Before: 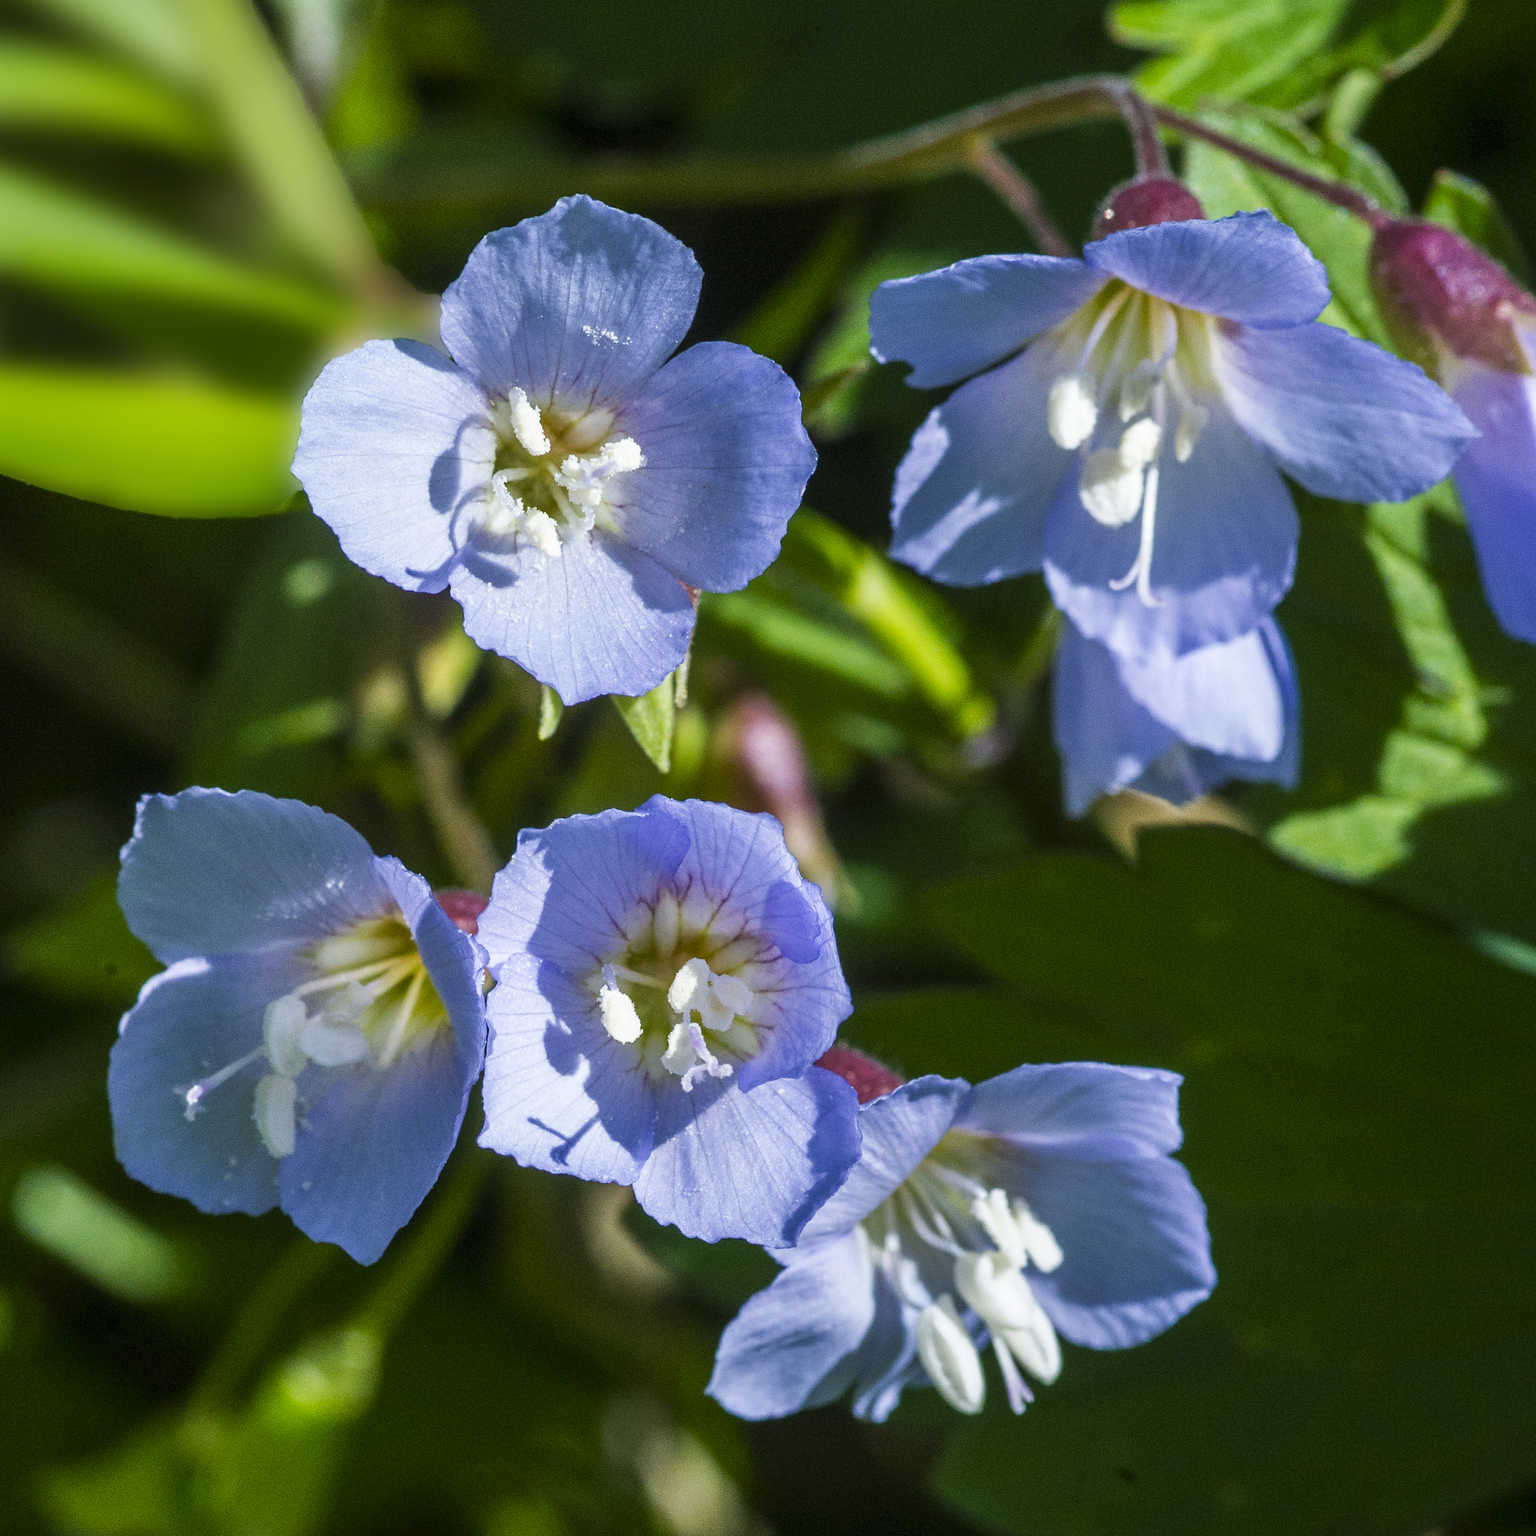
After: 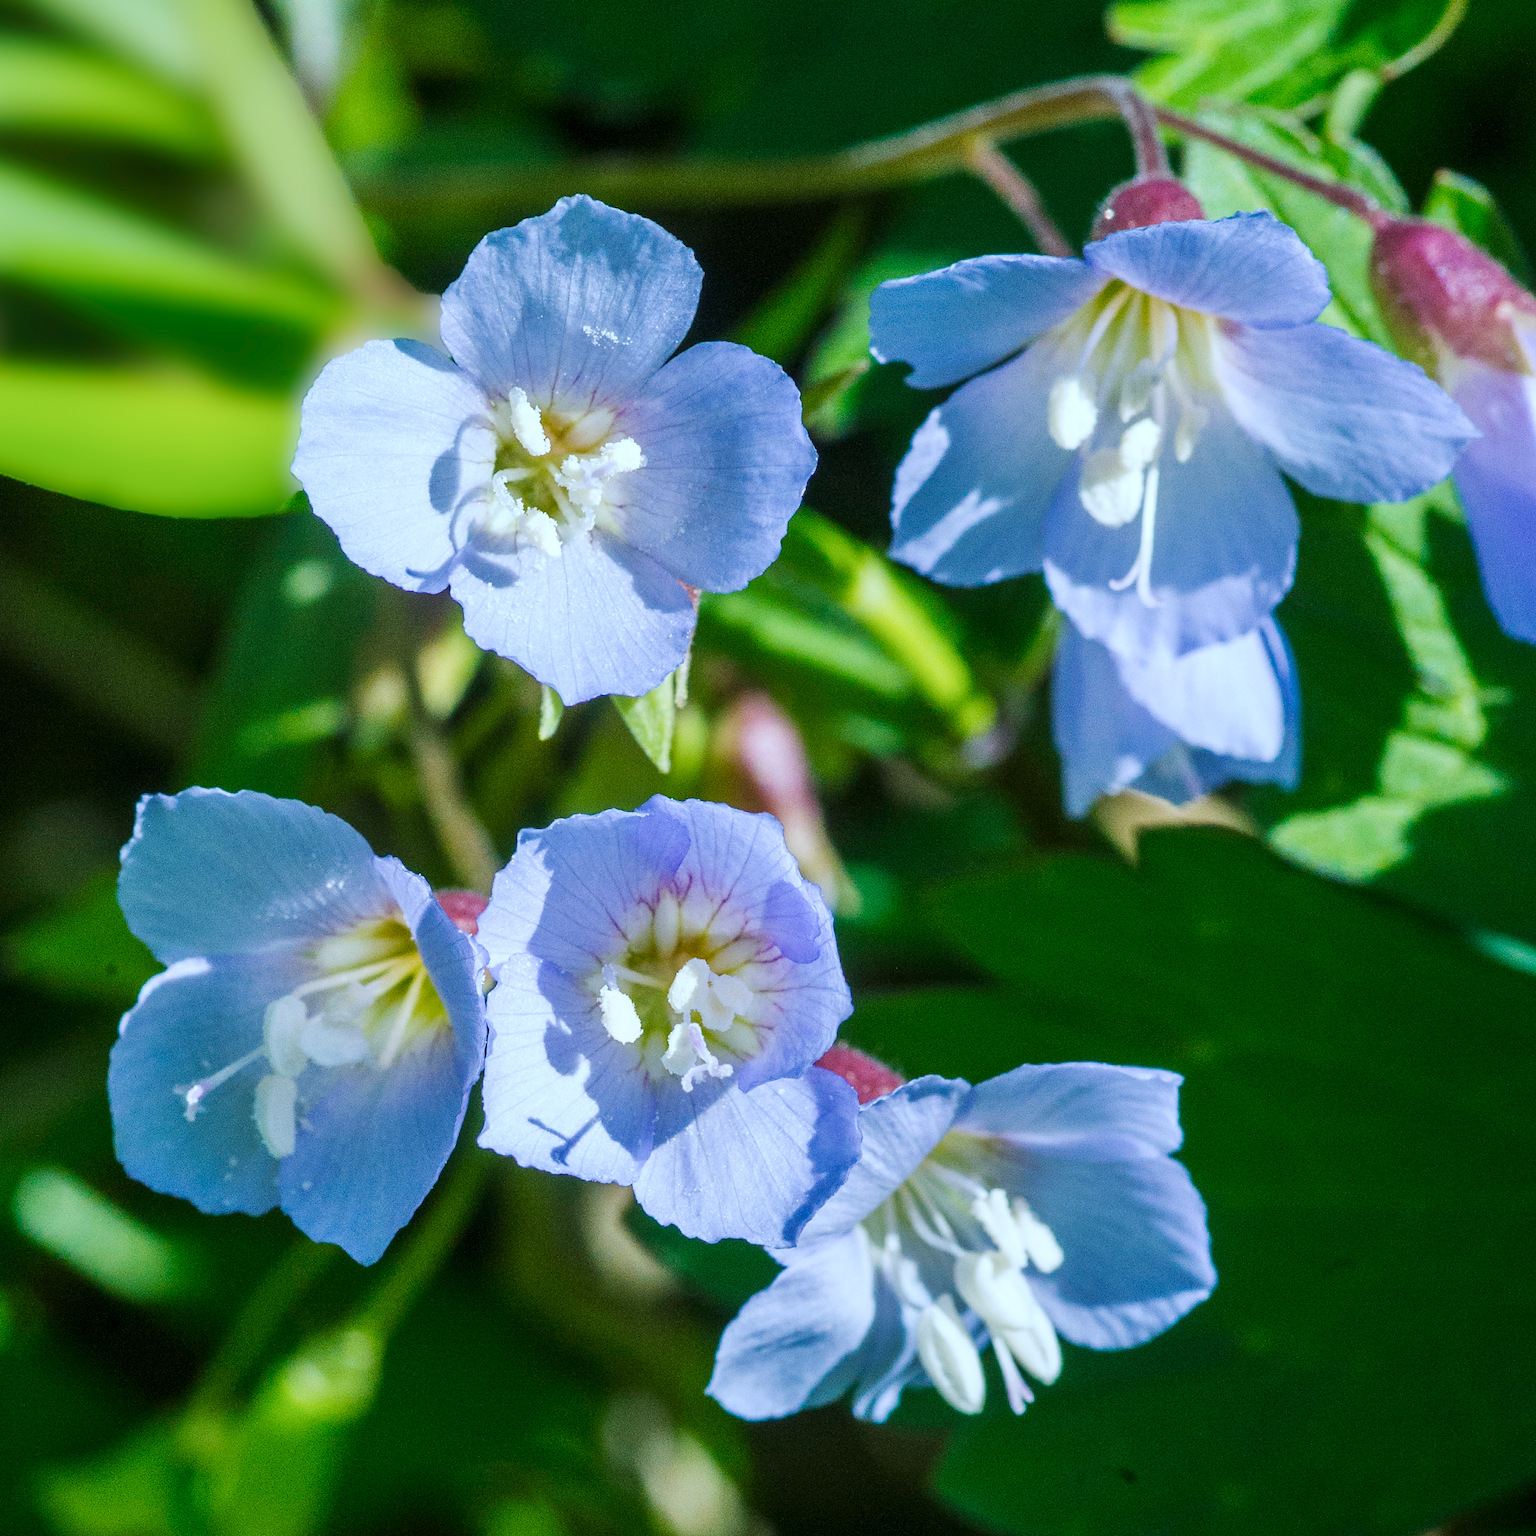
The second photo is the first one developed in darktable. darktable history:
color calibration: illuminant F (fluorescent), F source F9 (Cool White Deluxe 4150 K) – high CRI, x 0.374, y 0.373, temperature 4158.34 K
base curve: curves: ch0 [(0, 0) (0.158, 0.273) (0.879, 0.895) (1, 1)], preserve colors none
